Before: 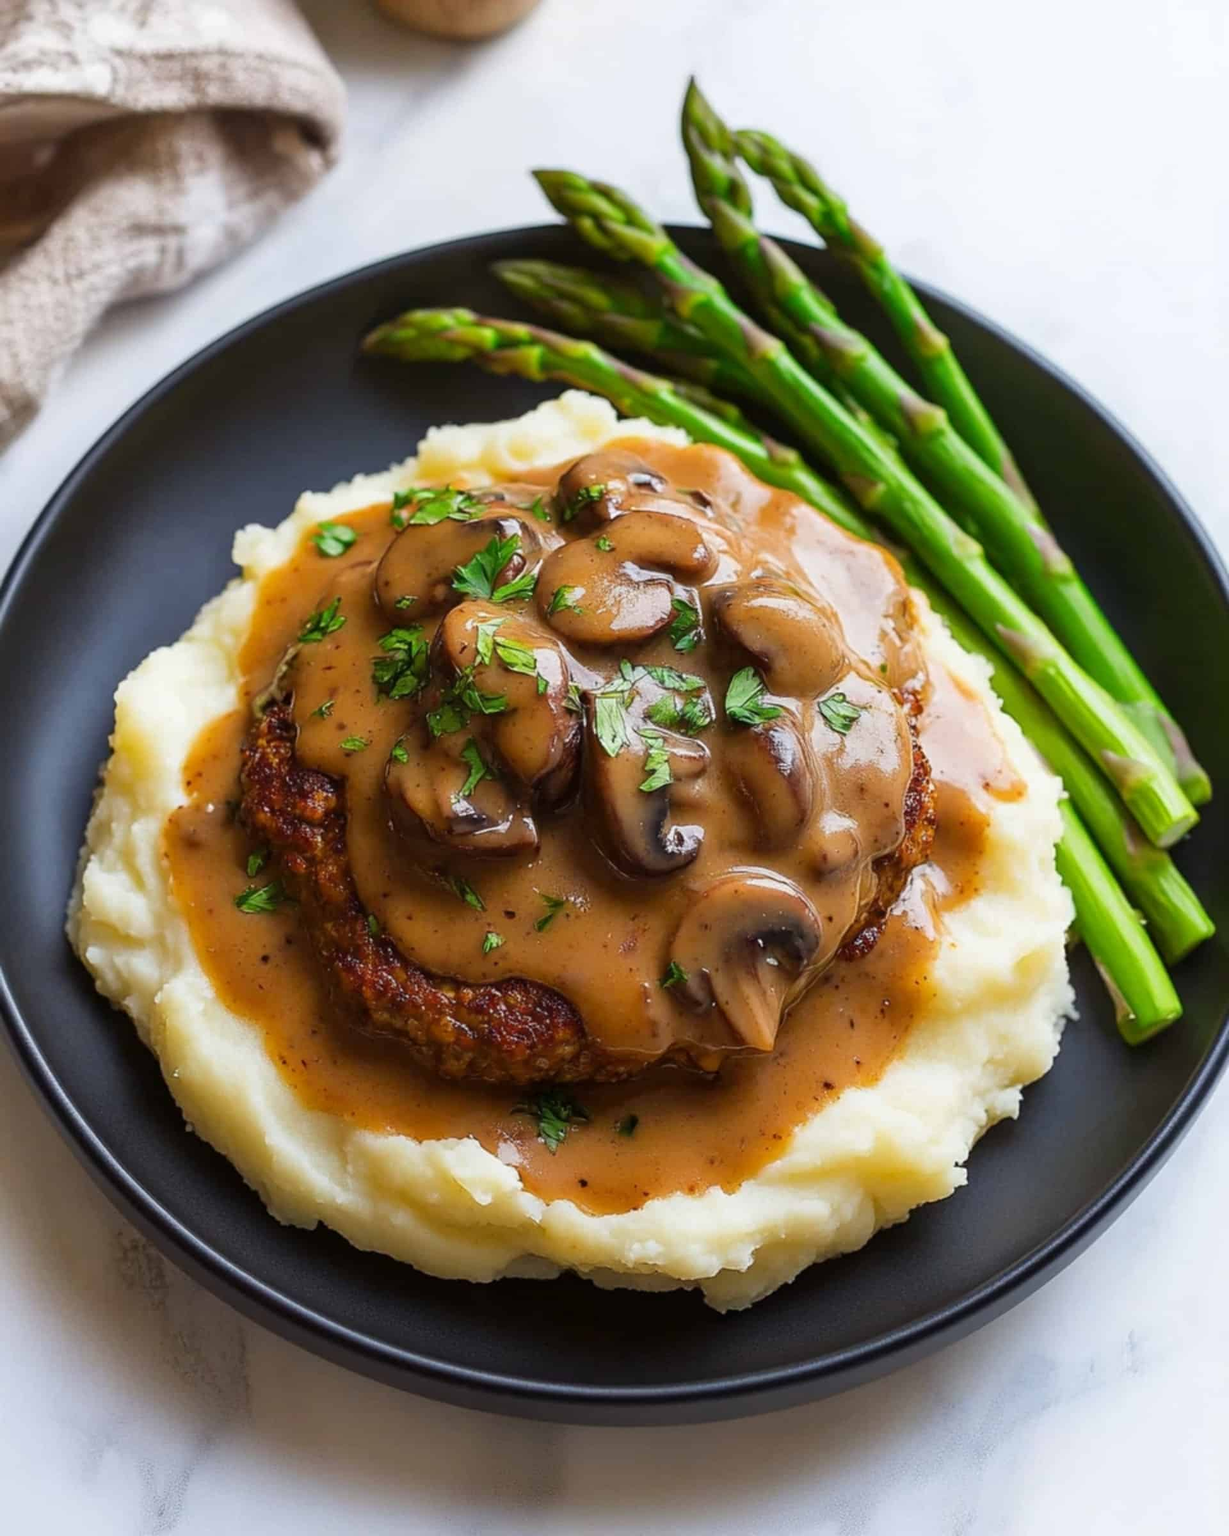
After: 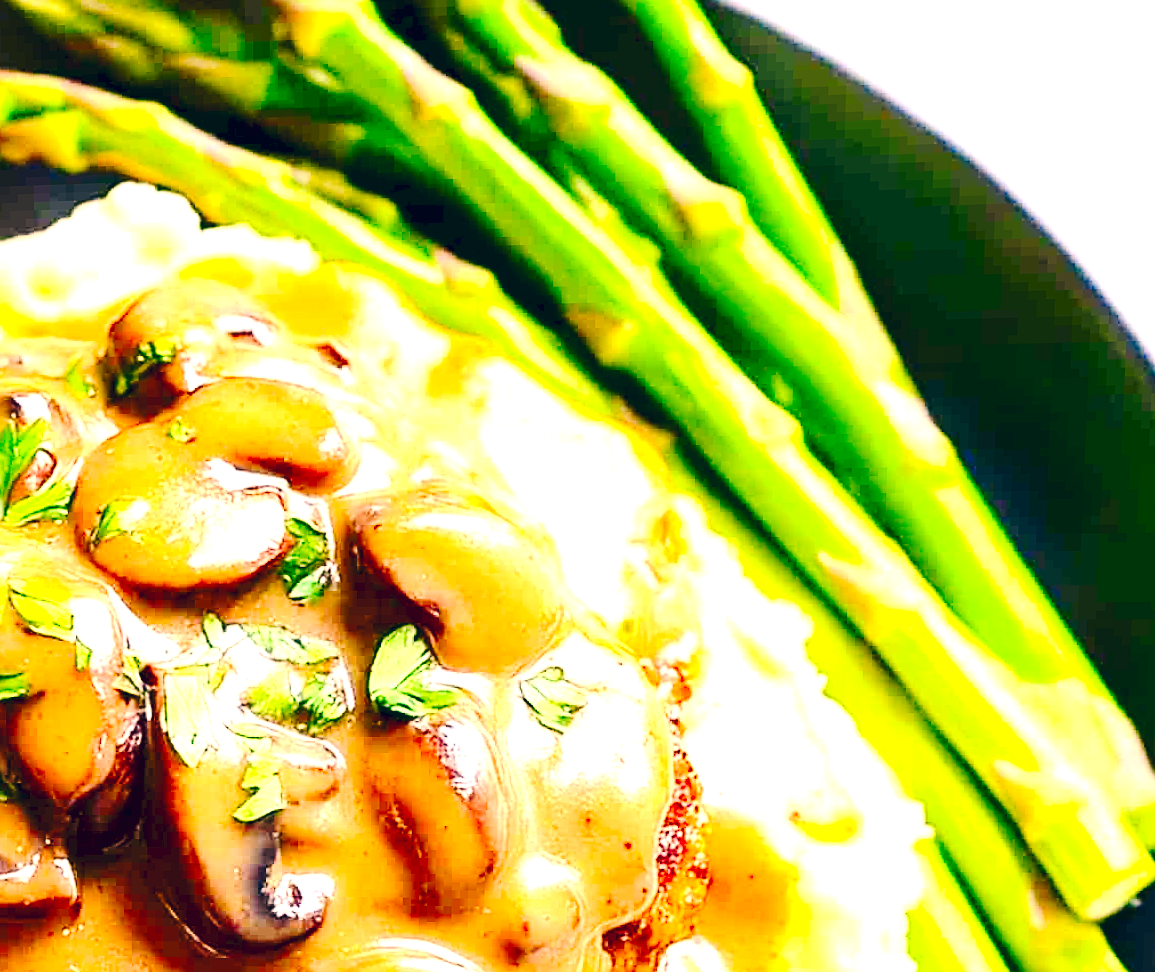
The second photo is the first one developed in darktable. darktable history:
exposure: black level correction 0.005, exposure 2.084 EV, compensate highlight preservation false
contrast brightness saturation: contrast 0.18, saturation 0.3
crop: left 36.005%, top 18.293%, right 0.31%, bottom 38.444%
color correction: highlights a* 10.32, highlights b* 14.66, shadows a* -9.59, shadows b* -15.02
sharpen: on, module defaults
tone curve: curves: ch0 [(0, 0) (0.003, 0.039) (0.011, 0.042) (0.025, 0.048) (0.044, 0.058) (0.069, 0.071) (0.1, 0.089) (0.136, 0.114) (0.177, 0.146) (0.224, 0.199) (0.277, 0.27) (0.335, 0.364) (0.399, 0.47) (0.468, 0.566) (0.543, 0.643) (0.623, 0.73) (0.709, 0.8) (0.801, 0.863) (0.898, 0.925) (1, 1)], preserve colors none
rotate and perspective: rotation 0.062°, lens shift (vertical) 0.115, lens shift (horizontal) -0.133, crop left 0.047, crop right 0.94, crop top 0.061, crop bottom 0.94
